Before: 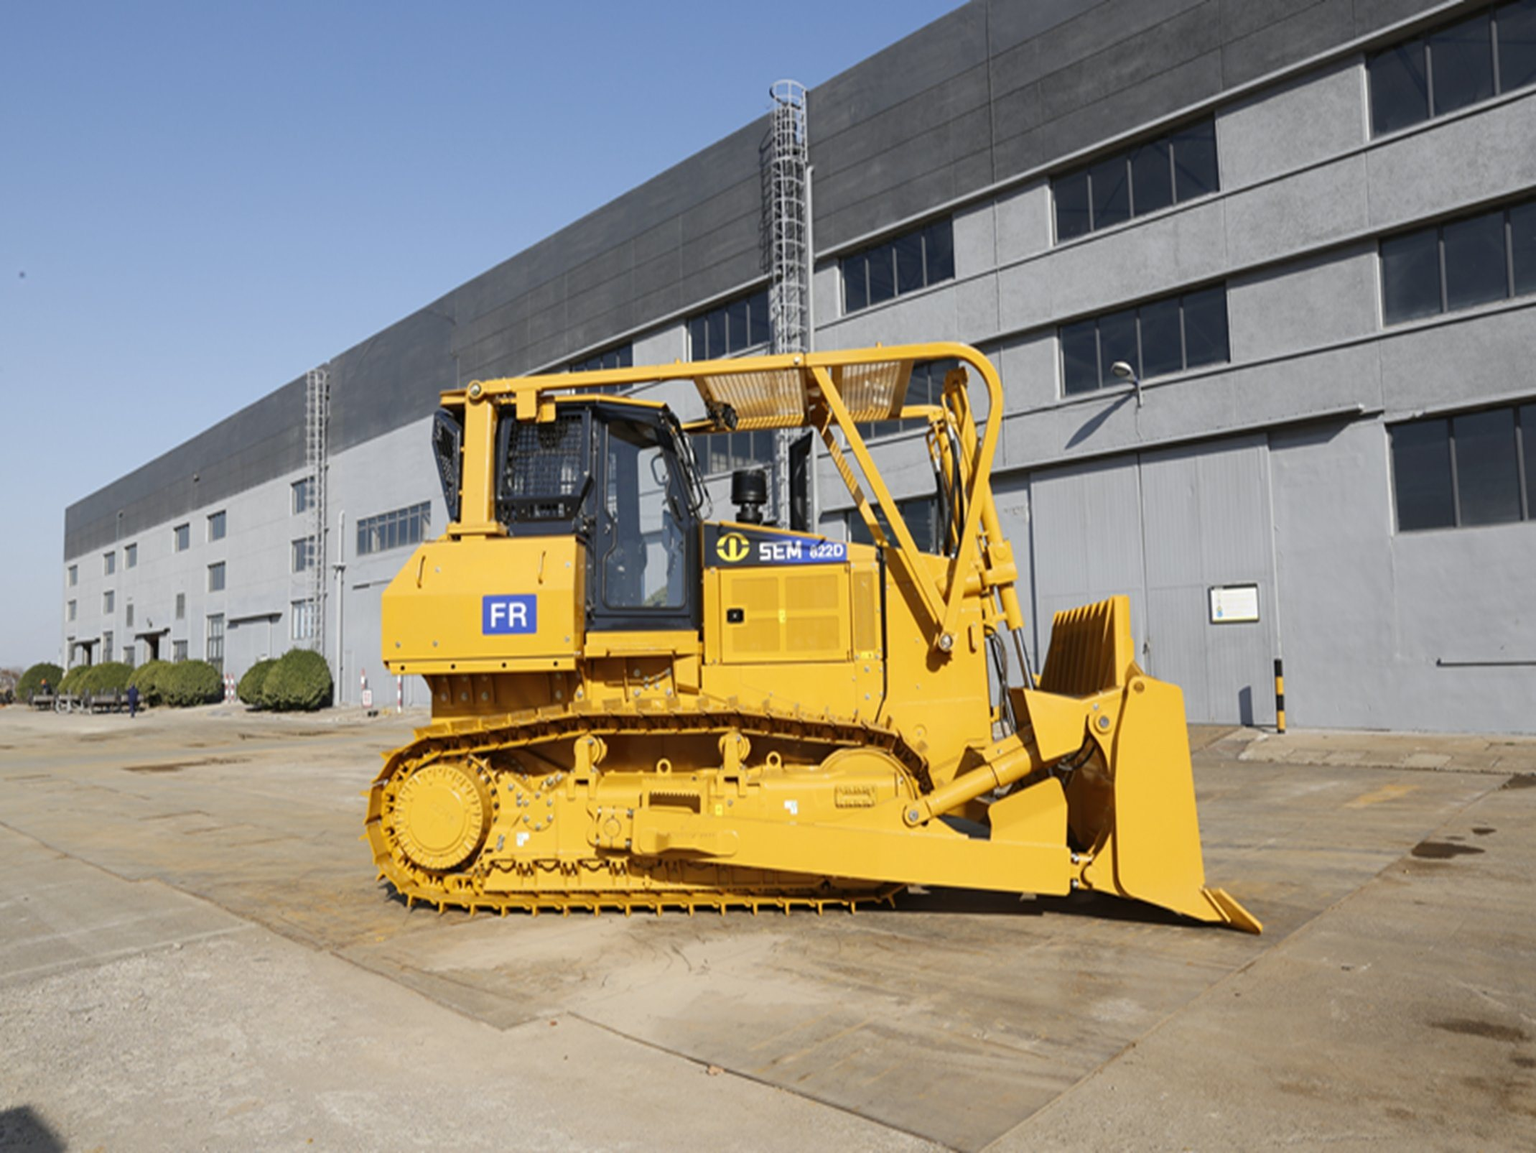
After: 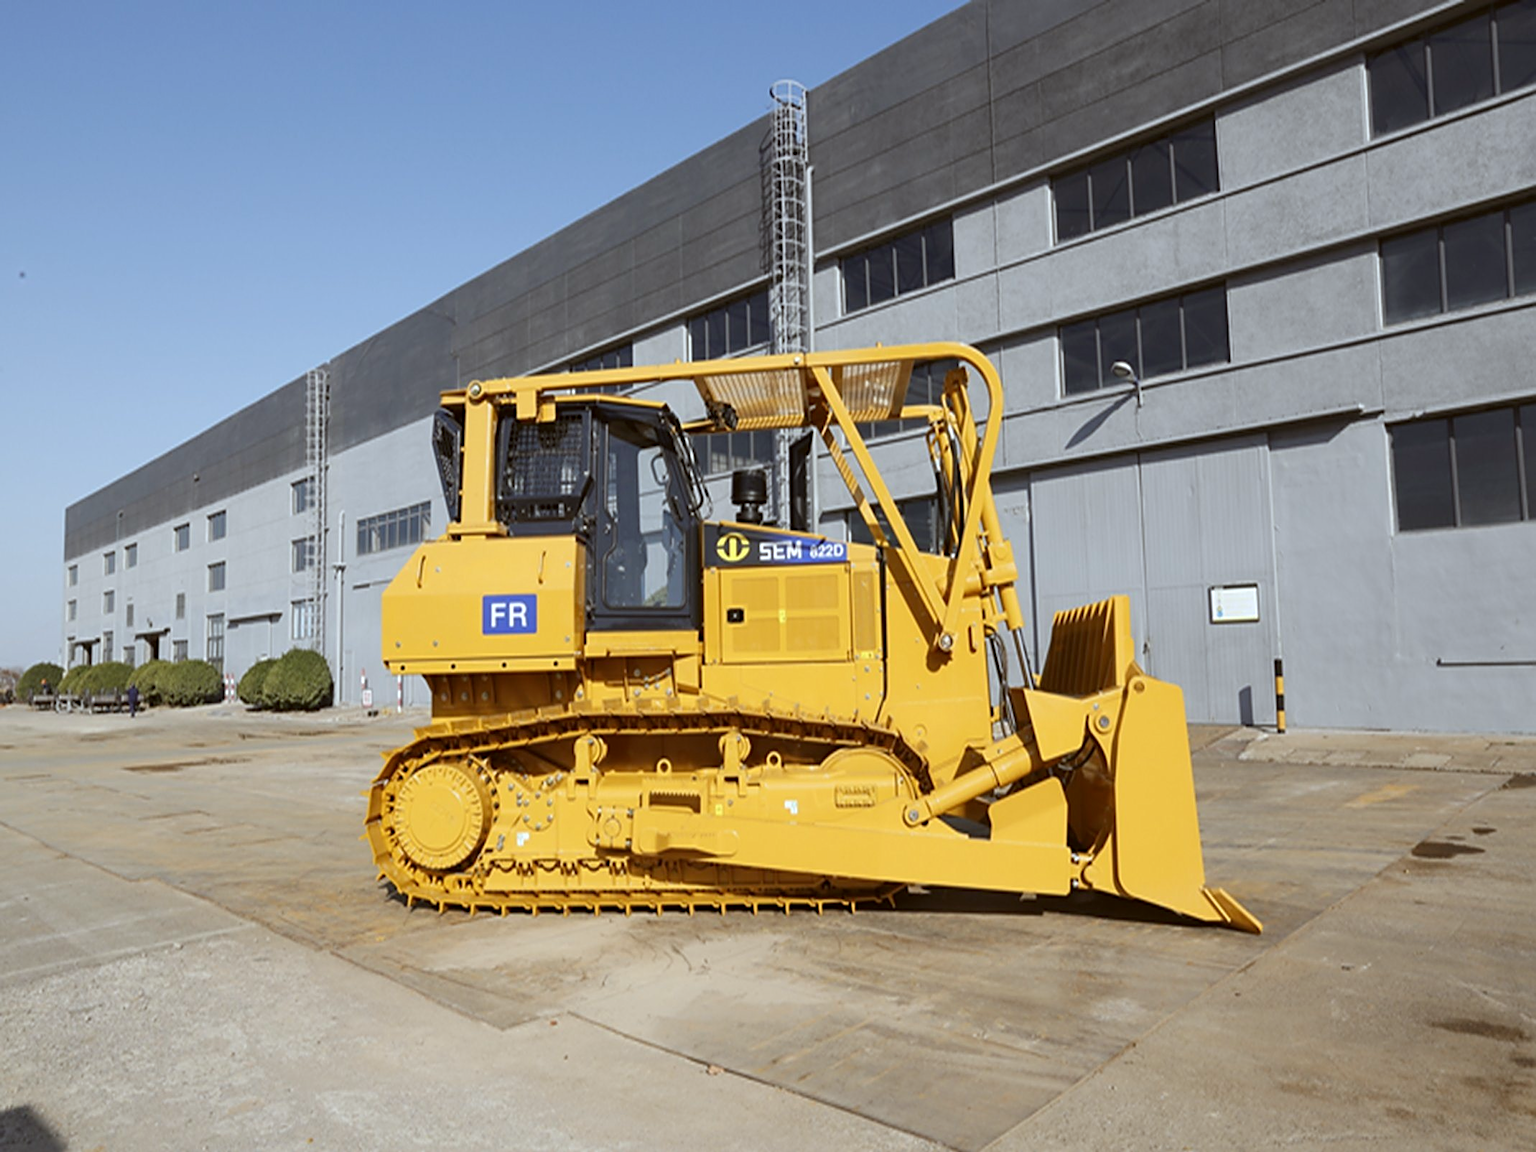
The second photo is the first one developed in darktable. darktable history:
color correction: highlights a* -3.28, highlights b* -6.24, shadows a* 3.1, shadows b* 5.19
sharpen: on, module defaults
